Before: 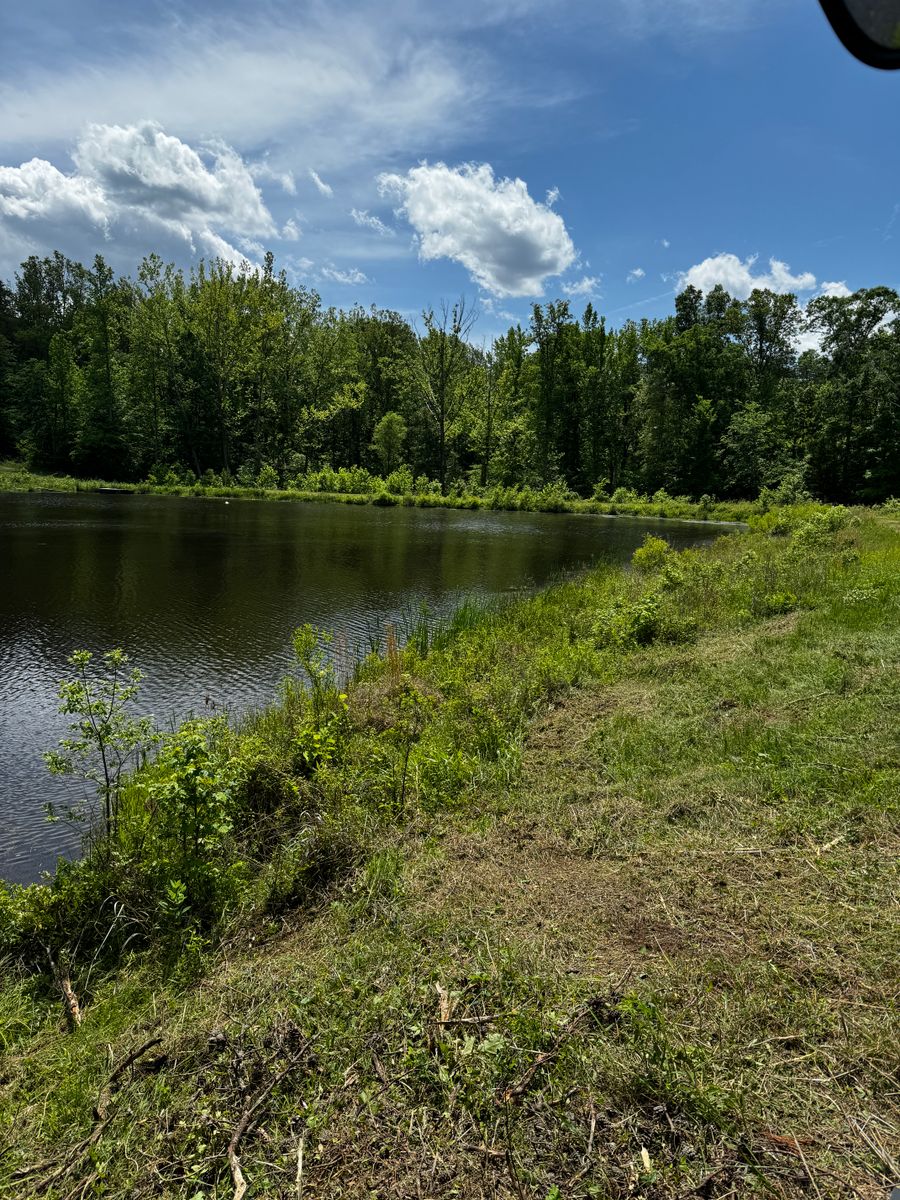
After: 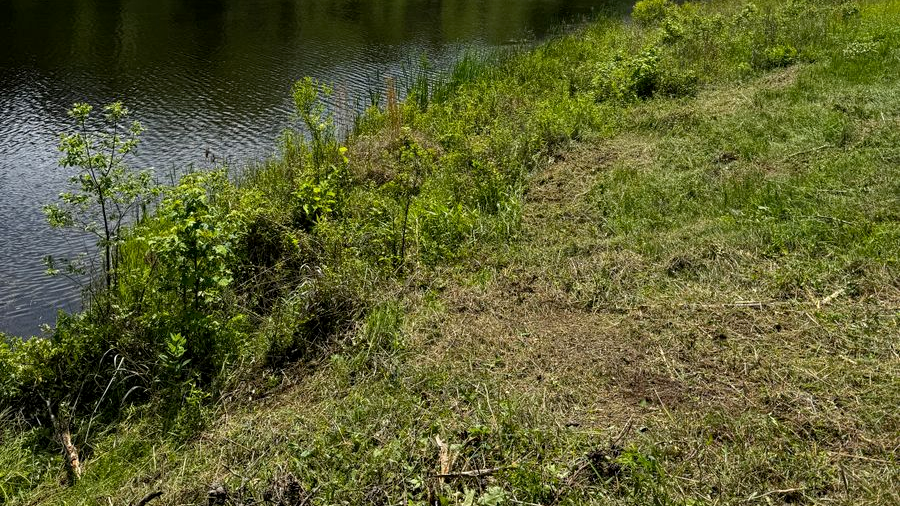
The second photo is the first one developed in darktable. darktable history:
crop: top 45.63%, bottom 12.151%
exposure: black level correction 0.002, exposure 0.15 EV, compensate highlight preservation false
tone equalizer: mask exposure compensation -0.508 EV
